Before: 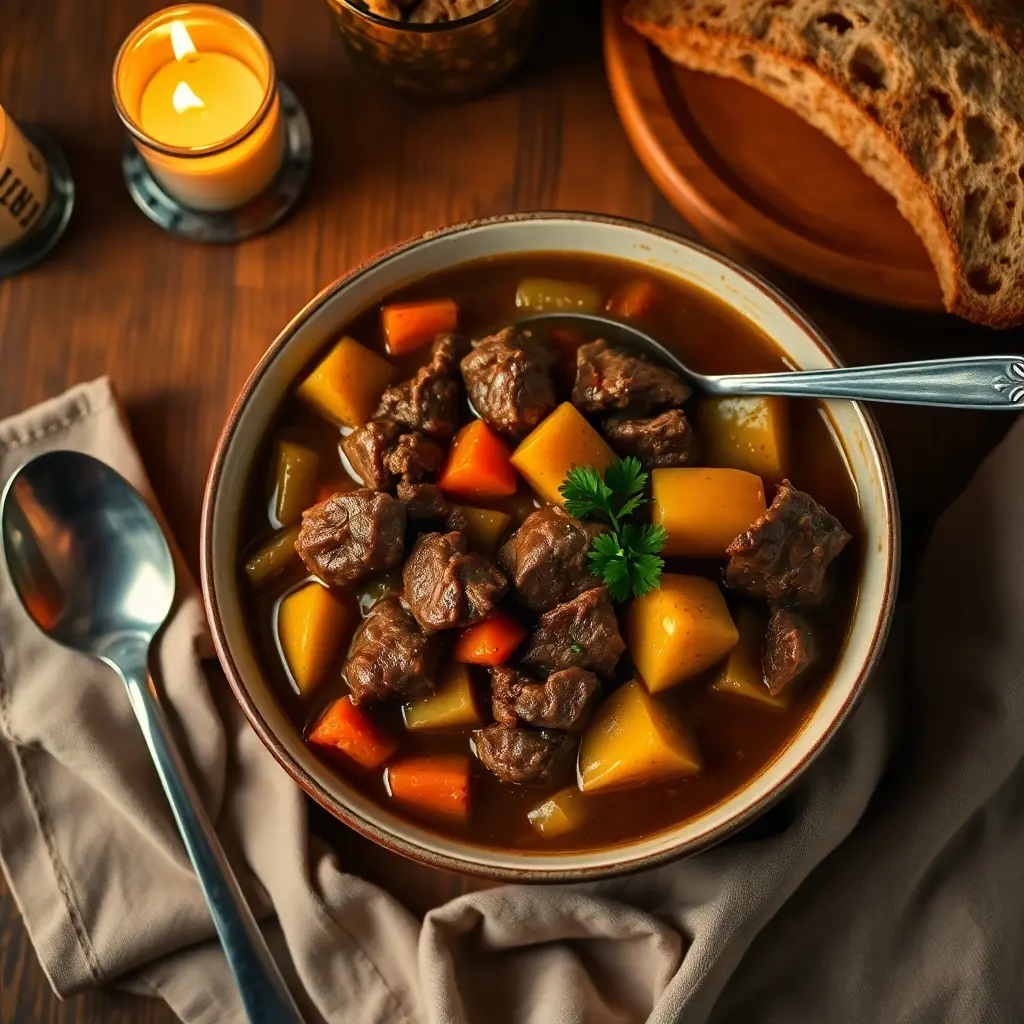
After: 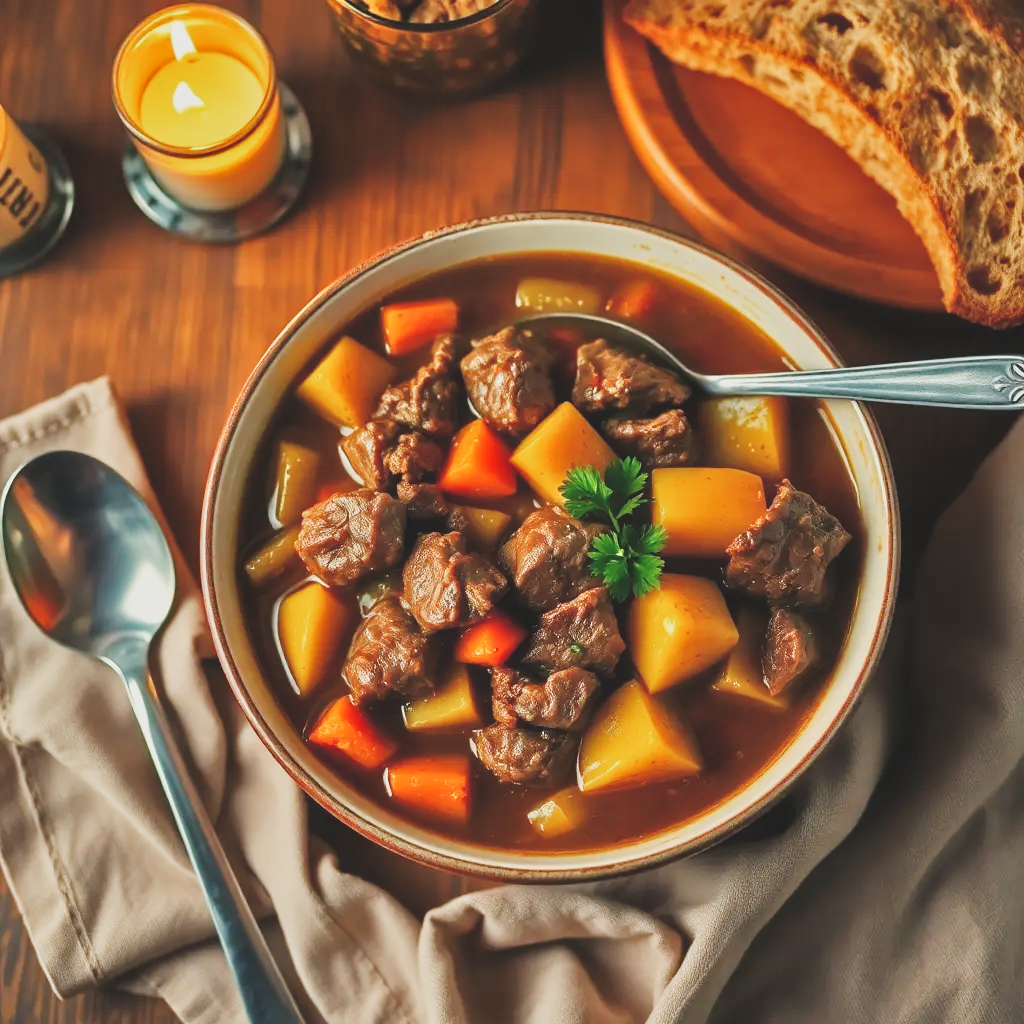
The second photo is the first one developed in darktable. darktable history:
exposure: black level correction -0.015, compensate highlight preservation false
shadows and highlights: radius 118.69, shadows 42.21, highlights -61.56, soften with gaussian
tone equalizer: -7 EV 0.15 EV, -6 EV 0.6 EV, -5 EV 1.15 EV, -4 EV 1.33 EV, -3 EV 1.15 EV, -2 EV 0.6 EV, -1 EV 0.15 EV, mask exposure compensation -0.5 EV
filmic rgb: black relative exposure -16 EV, white relative exposure 5.31 EV, hardness 5.9, contrast 1.25, preserve chrominance no, color science v5 (2021)
